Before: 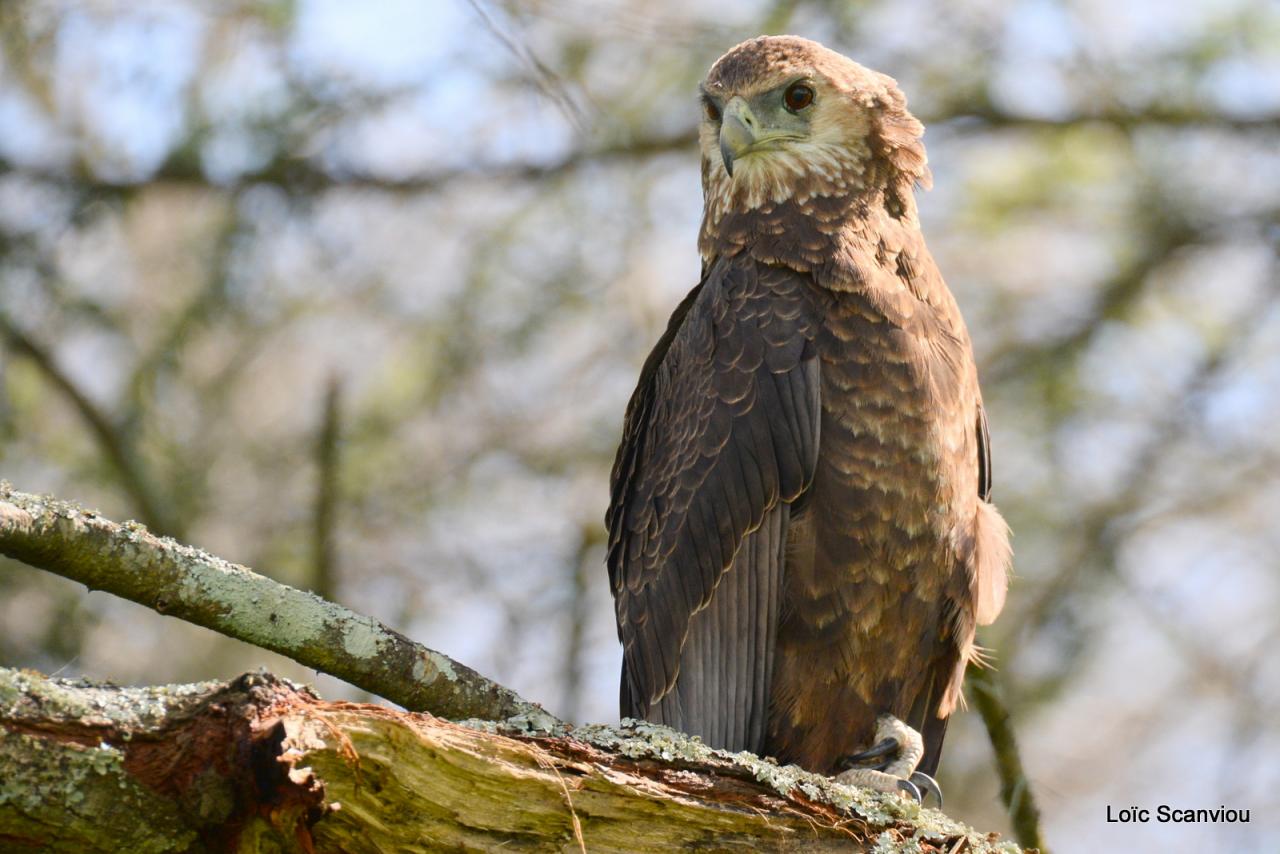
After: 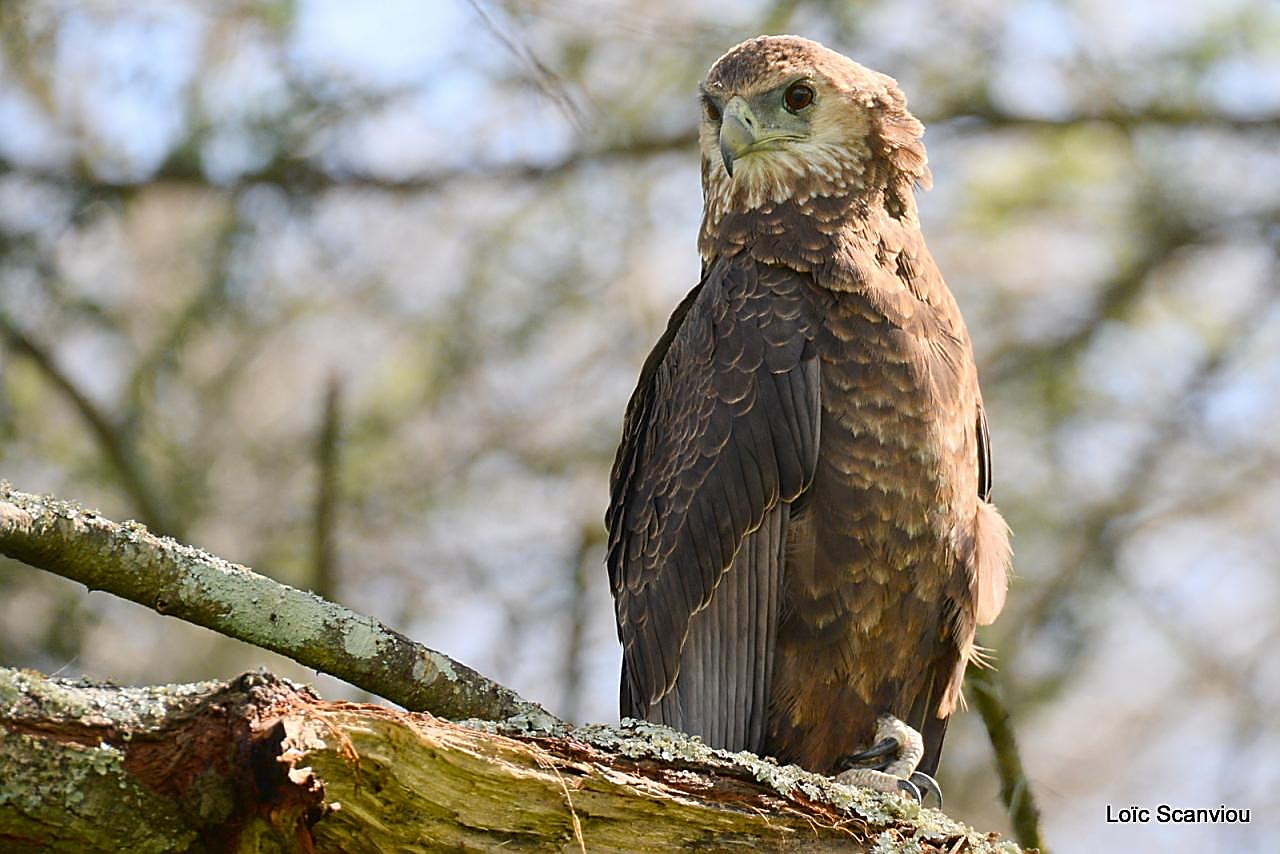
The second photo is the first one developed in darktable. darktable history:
sharpen: radius 1.429, amount 1.256, threshold 0.67
